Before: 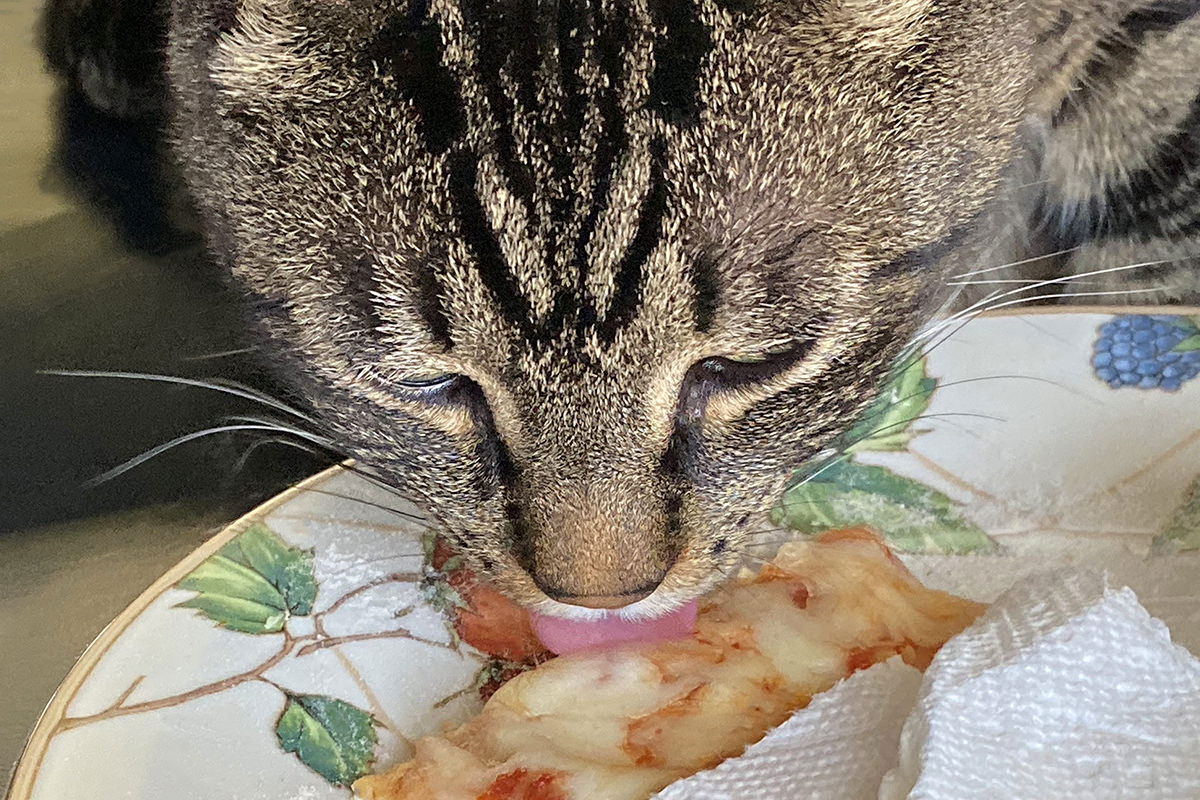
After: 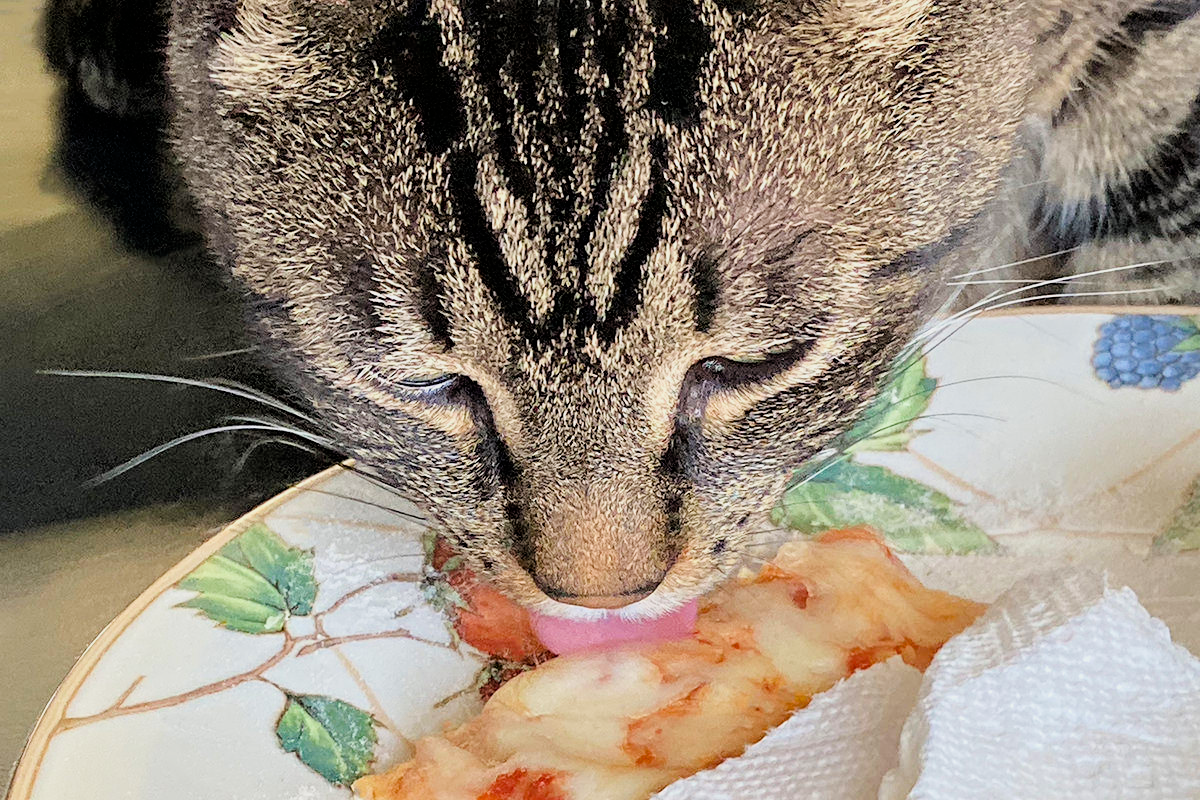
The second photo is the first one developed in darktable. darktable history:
exposure: exposure 0.602 EV, compensate exposure bias true, compensate highlight preservation false
filmic rgb: black relative exposure -7.93 EV, white relative exposure 4.13 EV, hardness 4.04, latitude 51.93%, contrast 1.01, shadows ↔ highlights balance 5.91%
